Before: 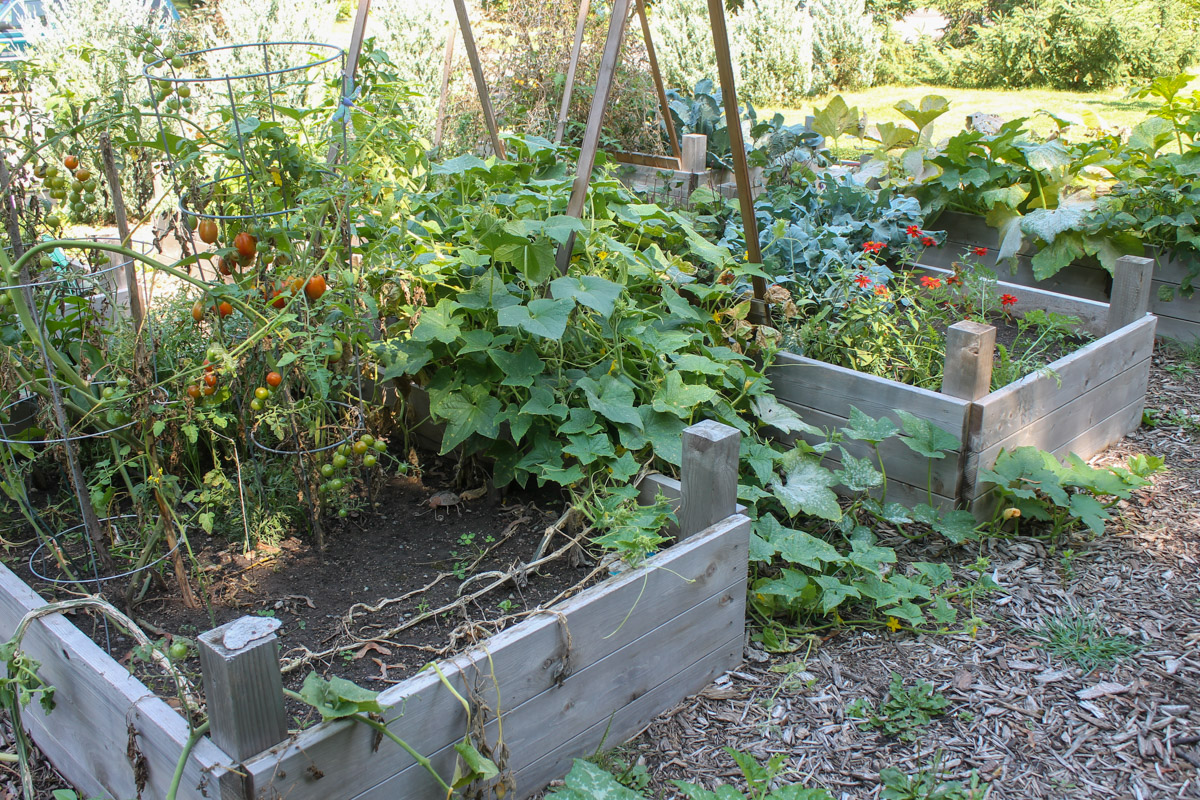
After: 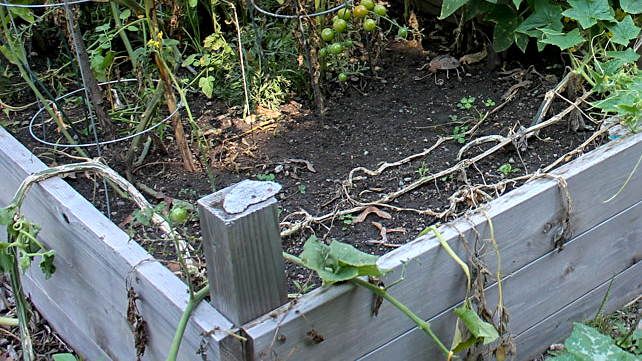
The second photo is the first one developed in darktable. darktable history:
crop and rotate: top 54.607%, right 46.486%, bottom 0.144%
shadows and highlights: shadows 31.11, highlights -0.149, soften with gaussian
sharpen: on, module defaults
exposure: black level correction 0.005, exposure 0.277 EV, compensate highlight preservation false
